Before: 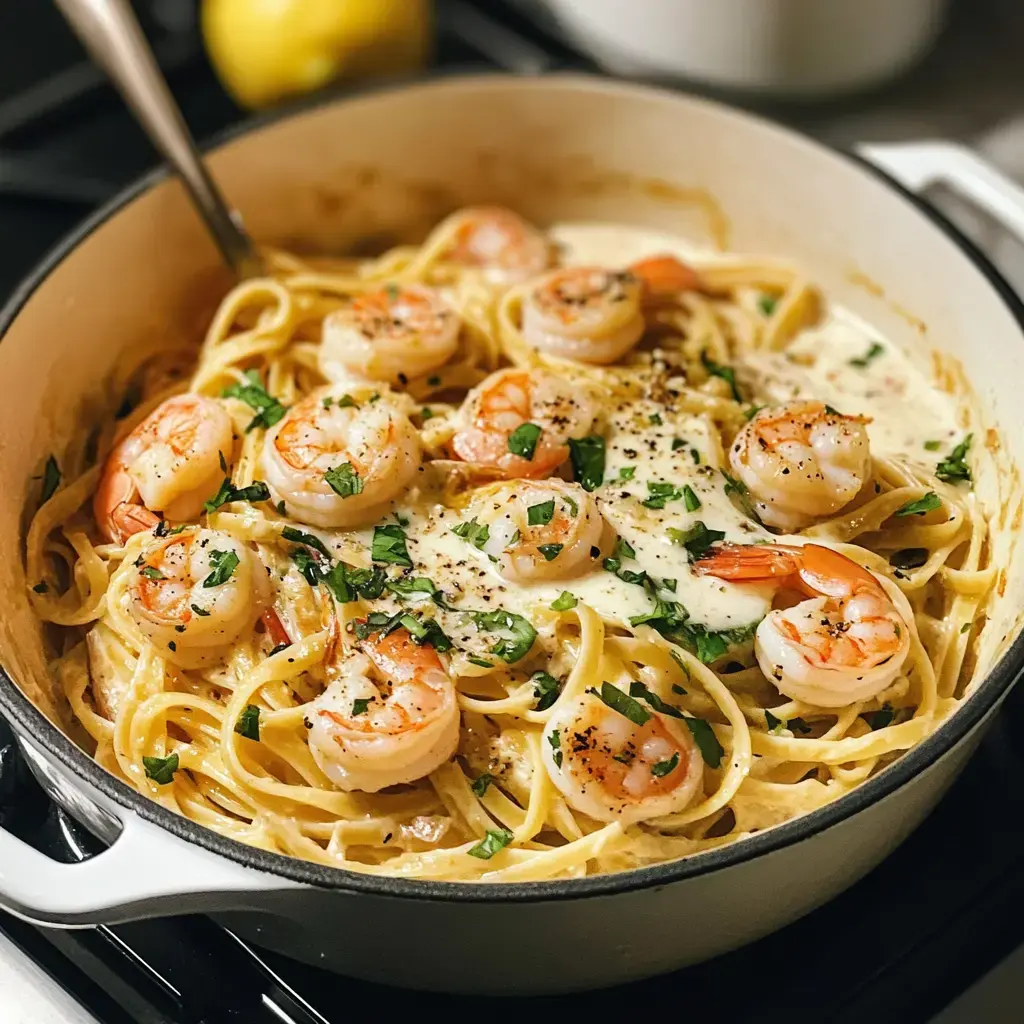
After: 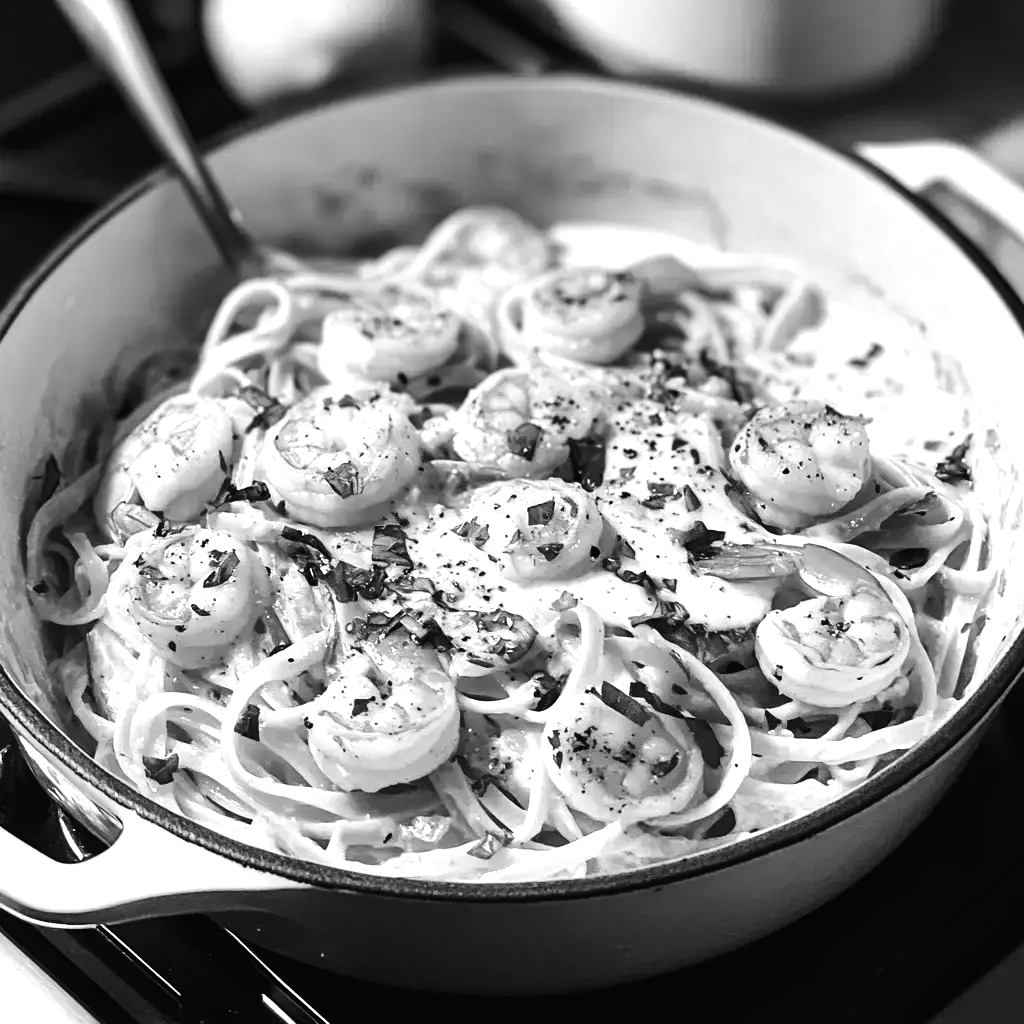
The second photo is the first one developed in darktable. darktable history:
tone equalizer: -8 EV -0.75 EV, -7 EV -0.7 EV, -6 EV -0.6 EV, -5 EV -0.4 EV, -3 EV 0.4 EV, -2 EV 0.6 EV, -1 EV 0.7 EV, +0 EV 0.75 EV, edges refinement/feathering 500, mask exposure compensation -1.57 EV, preserve details no
monochrome: a 32, b 64, size 2.3
